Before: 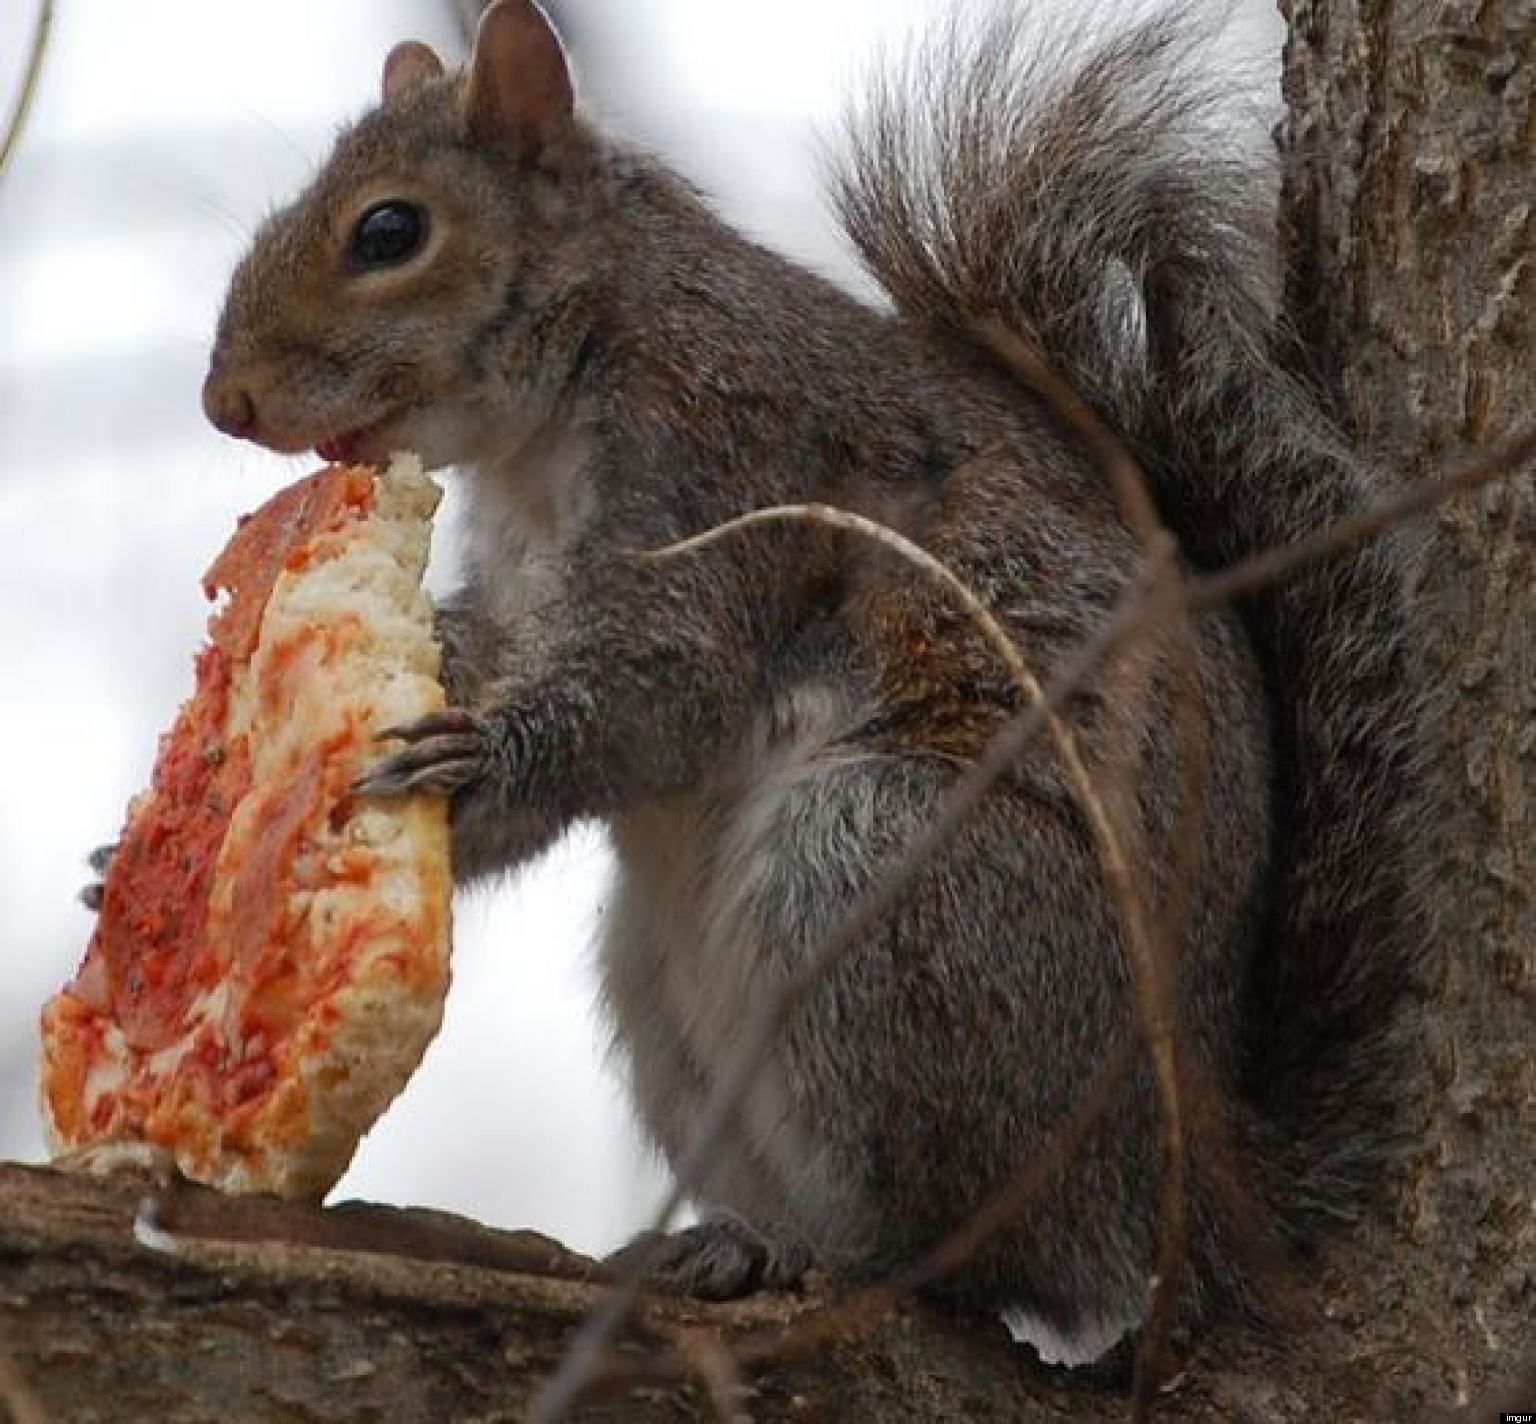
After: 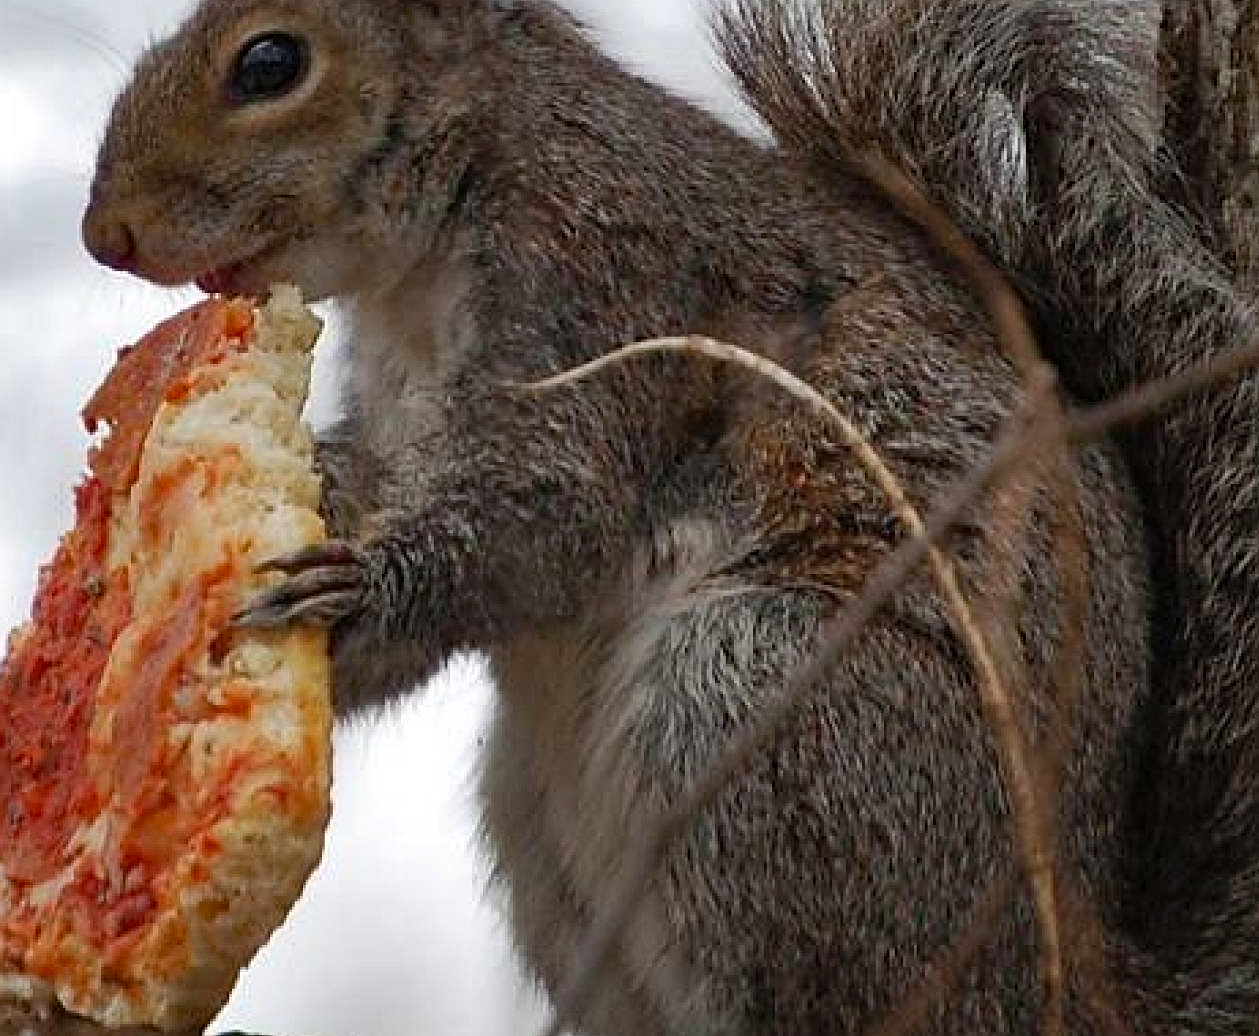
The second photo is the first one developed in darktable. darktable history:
crop: left 7.856%, top 11.836%, right 10.12%, bottom 15.387%
tone equalizer: on, module defaults
haze removal: strength 0.29, distance 0.25, compatibility mode true, adaptive false
shadows and highlights: shadows 40, highlights -54, highlights color adjustment 46%, low approximation 0.01, soften with gaussian
sharpen: on, module defaults
